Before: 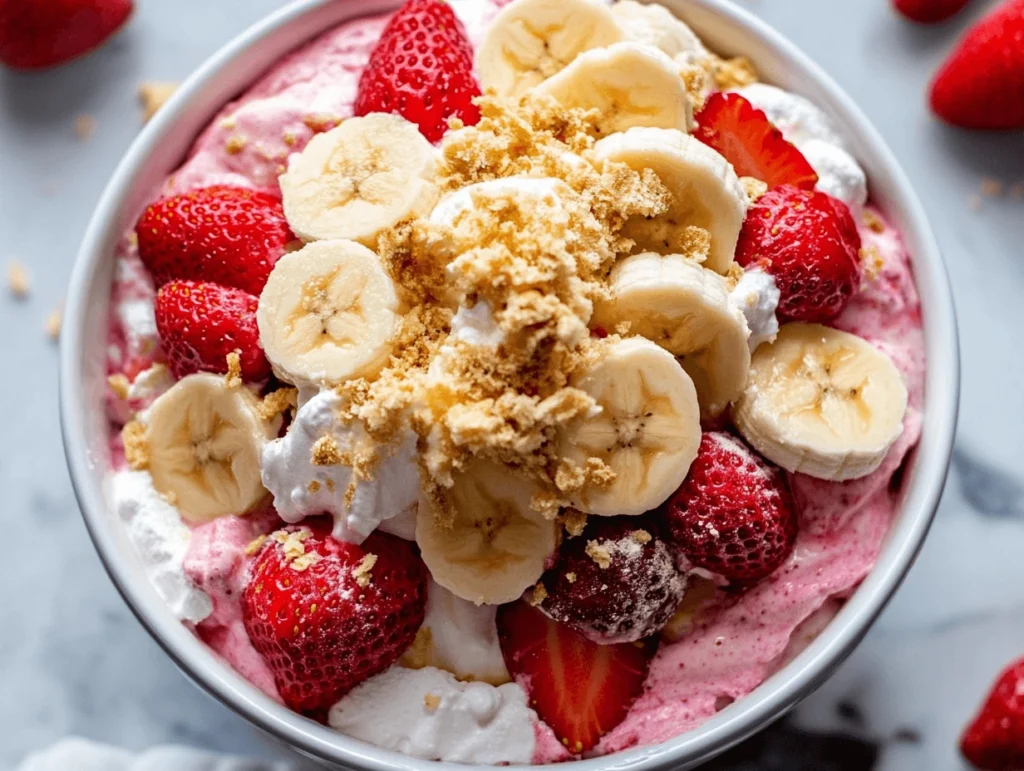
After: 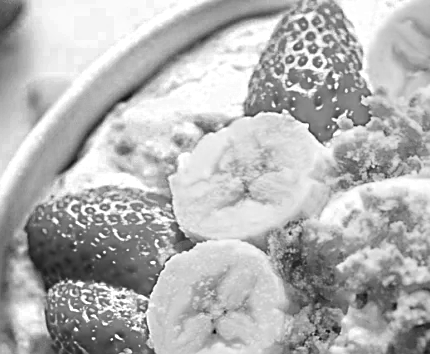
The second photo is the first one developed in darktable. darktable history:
crop and rotate: left 10.81%, top 0.065%, right 47.163%, bottom 53.906%
color zones: curves: ch0 [(0, 0.613) (0.01, 0.613) (0.245, 0.448) (0.498, 0.529) (0.642, 0.665) (0.879, 0.777) (0.99, 0.613)]; ch1 [(0, 0) (0.143, 0) (0.286, 0) (0.429, 0) (0.571, 0) (0.714, 0) (0.857, 0)], mix 100%
sharpen: on, module defaults
